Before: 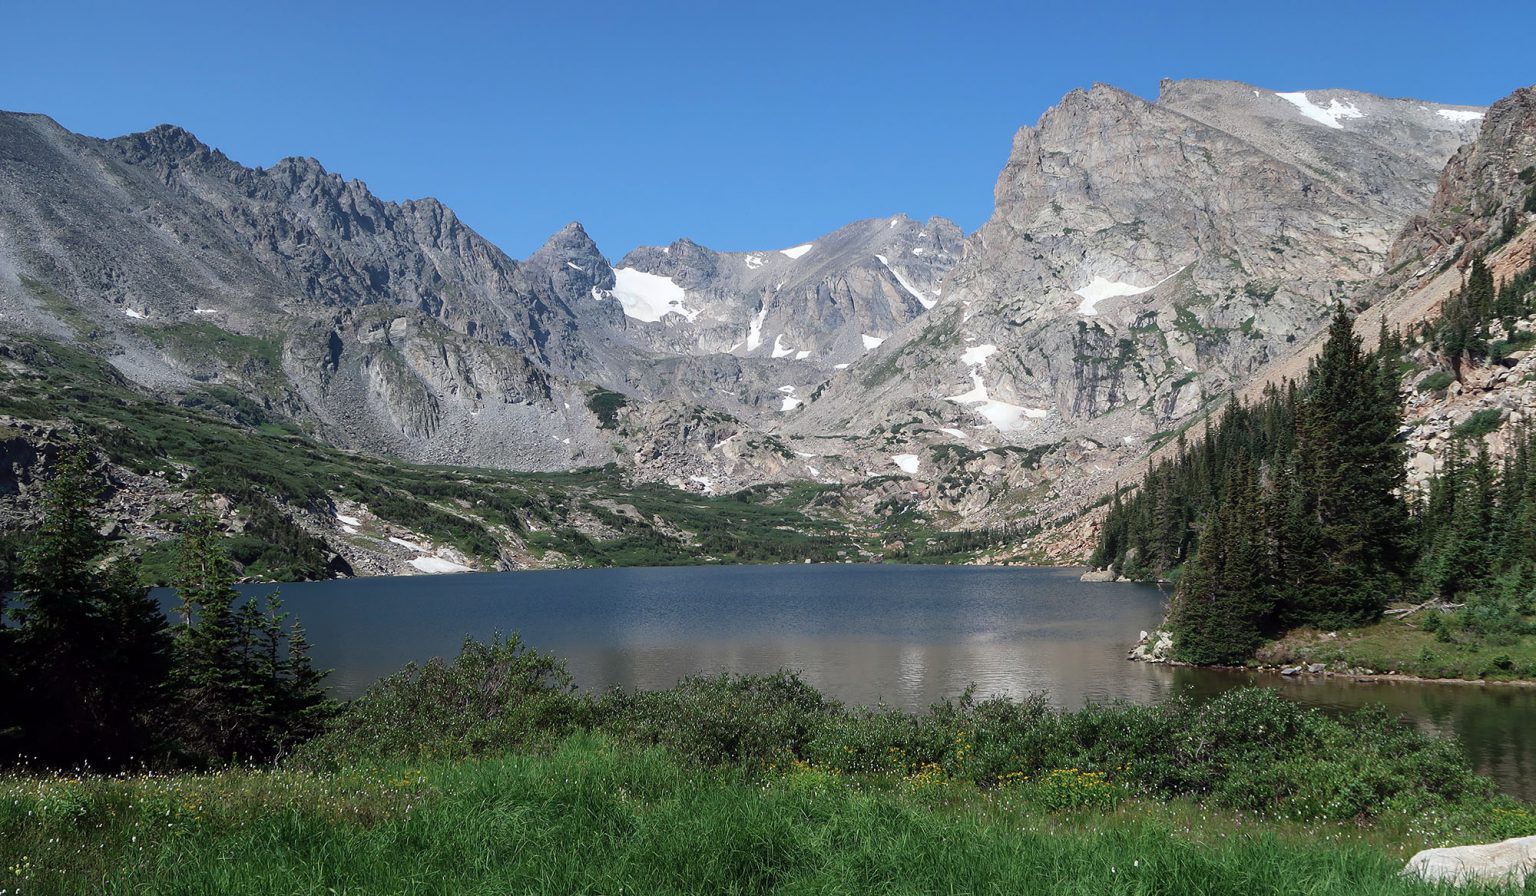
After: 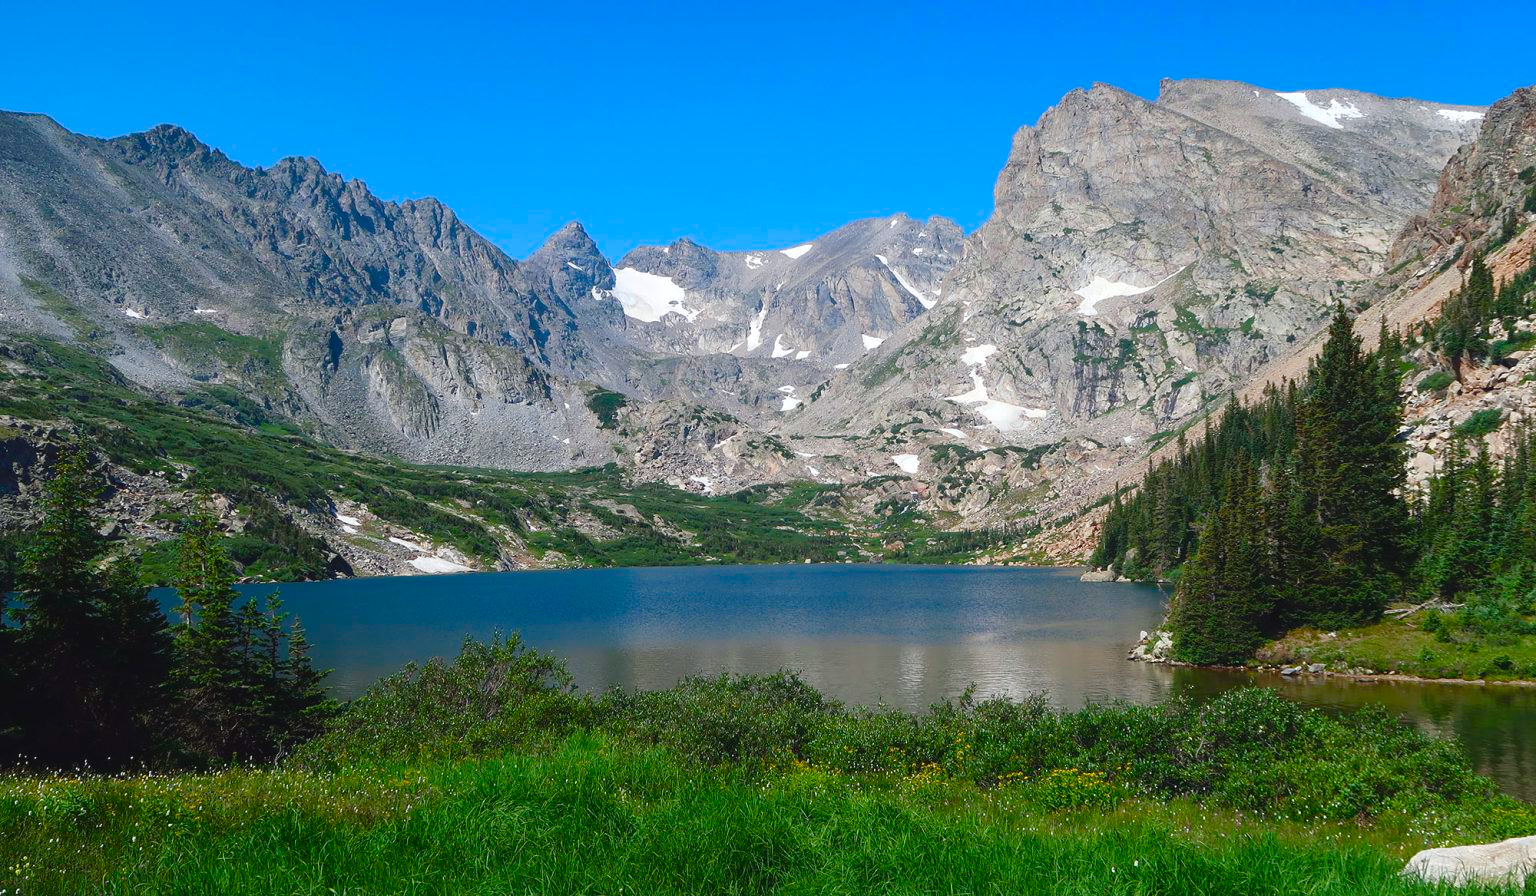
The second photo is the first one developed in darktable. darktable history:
exposure: black level correction -0.004, exposure 0.054 EV, compensate exposure bias true, compensate highlight preservation false
color balance rgb: shadows lift › chroma 2.043%, shadows lift › hue 136.2°, shadows fall-off 102.574%, linear chroma grading › global chroma 49.422%, perceptual saturation grading › global saturation 20%, perceptual saturation grading › highlights -50.298%, perceptual saturation grading › shadows 31.09%, mask middle-gray fulcrum 23.248%
